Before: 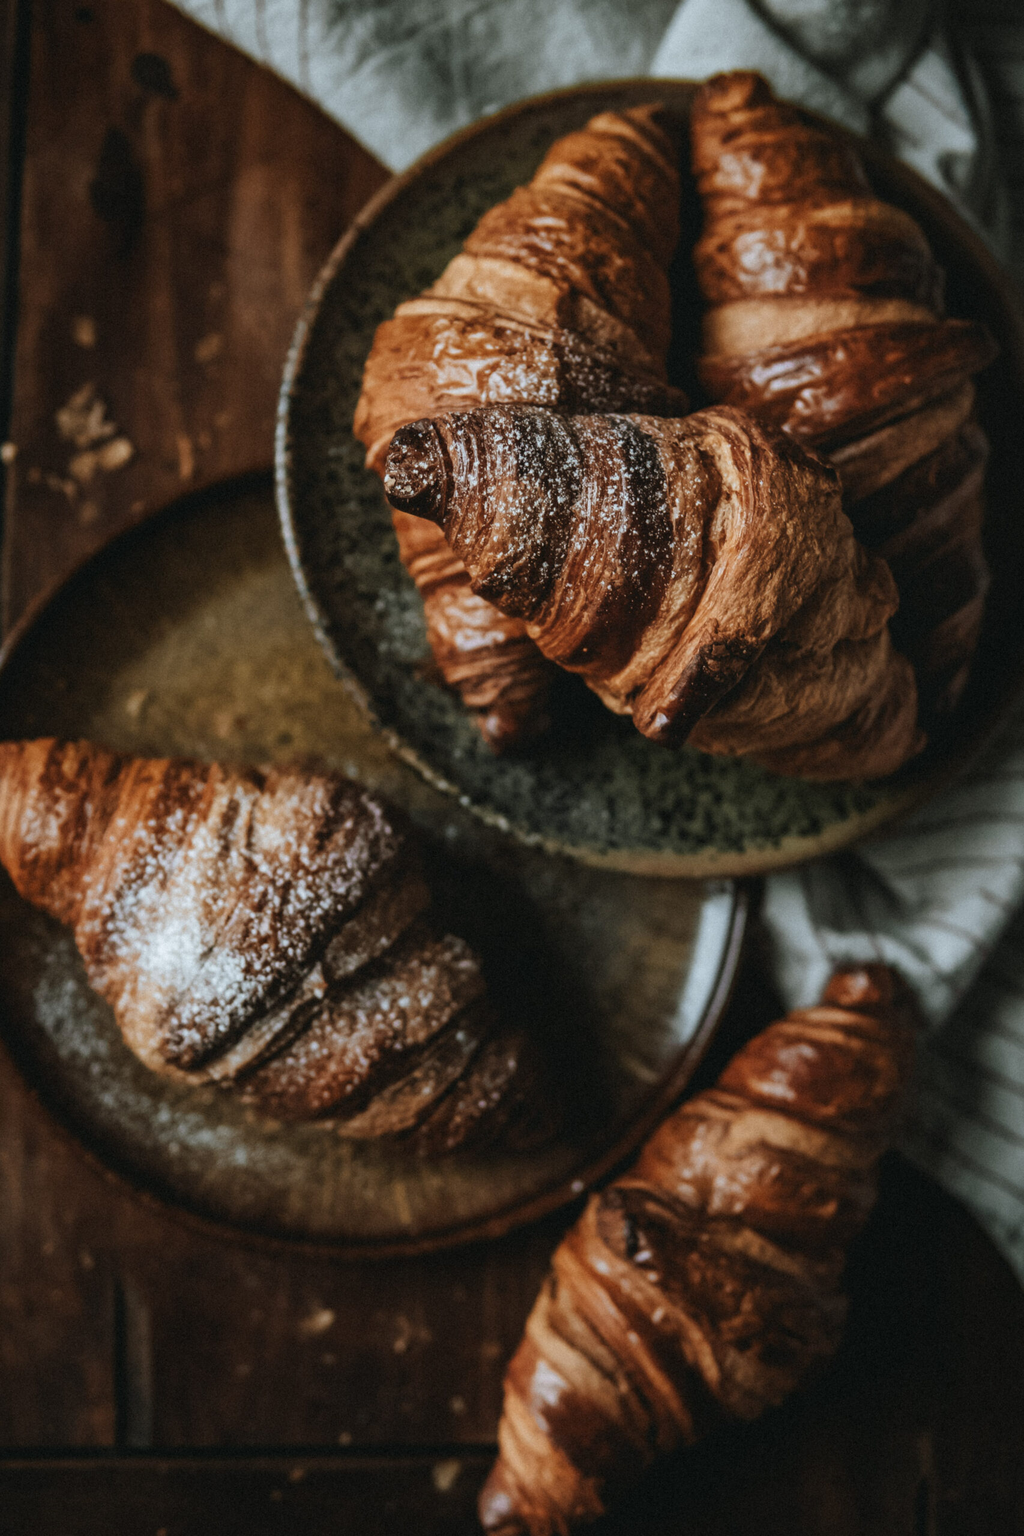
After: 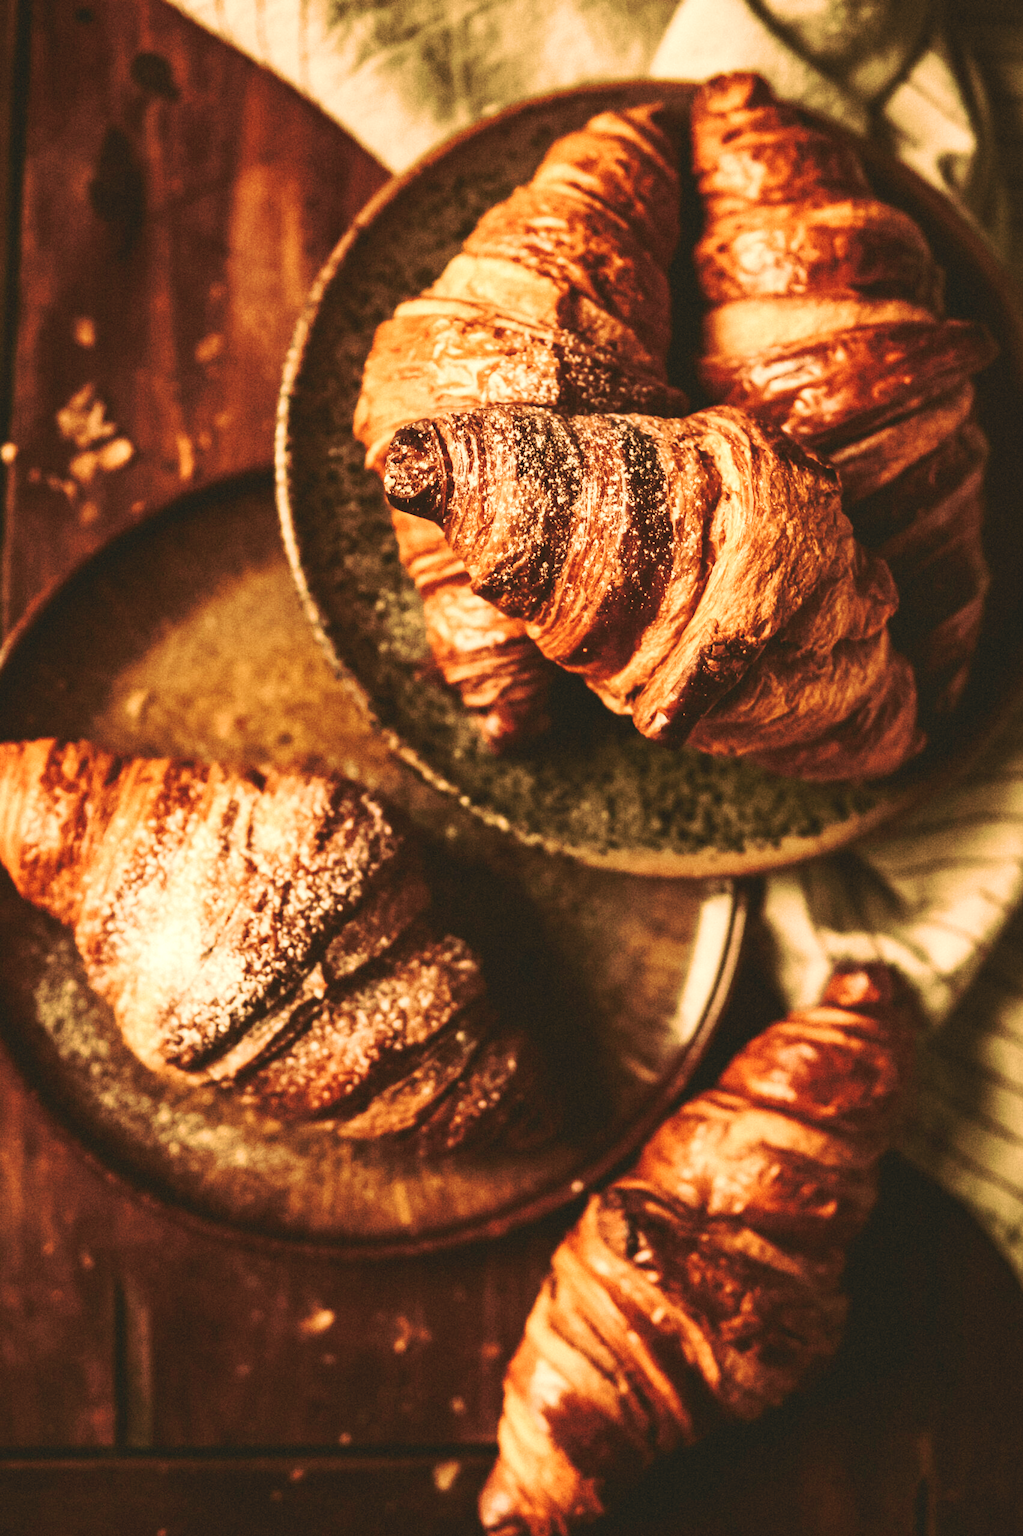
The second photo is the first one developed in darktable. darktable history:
white balance: red 1.467, blue 0.684
base curve: curves: ch0 [(0, 0.007) (0.028, 0.063) (0.121, 0.311) (0.46, 0.743) (0.859, 0.957) (1, 1)], preserve colors none
tone equalizer: -8 EV -0.417 EV, -7 EV -0.389 EV, -6 EV -0.333 EV, -5 EV -0.222 EV, -3 EV 0.222 EV, -2 EV 0.333 EV, -1 EV 0.389 EV, +0 EV 0.417 EV, edges refinement/feathering 500, mask exposure compensation -1.57 EV, preserve details no
velvia: strength 75%
exposure: compensate highlight preservation false
